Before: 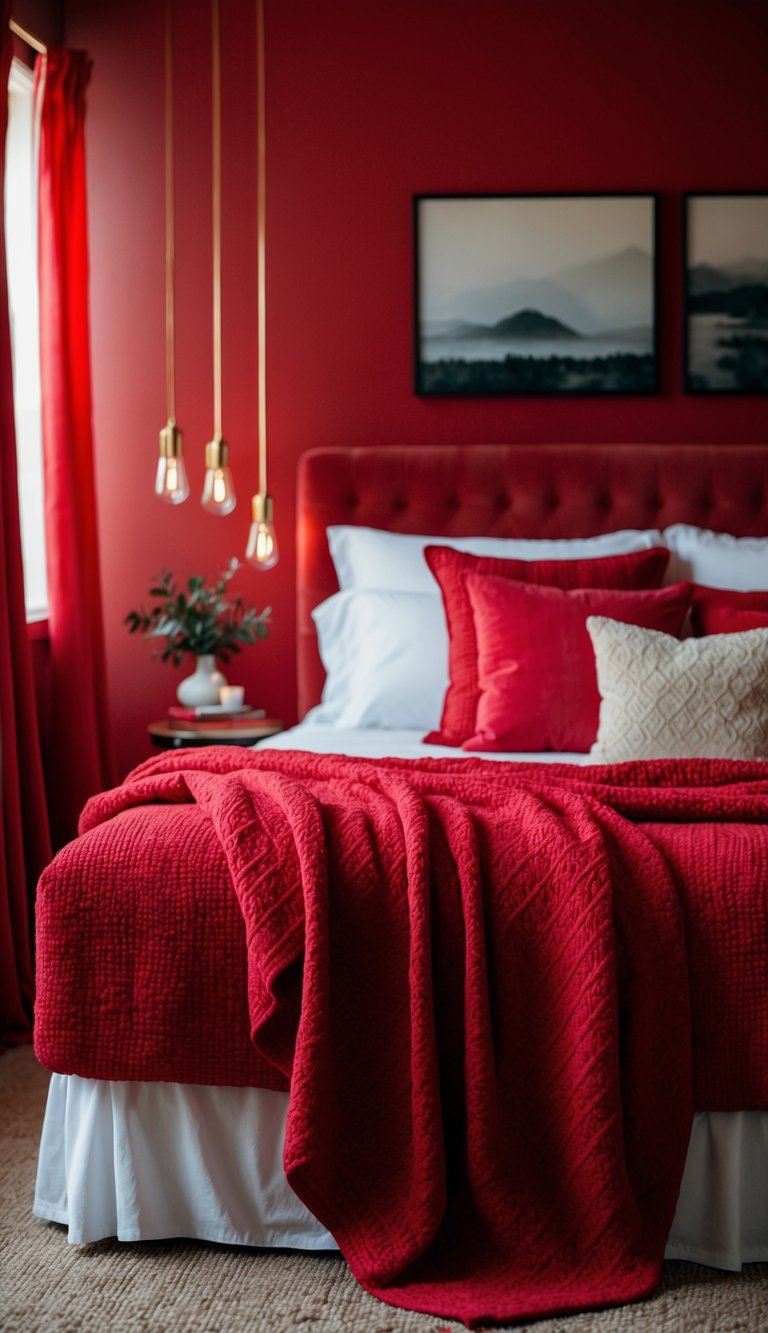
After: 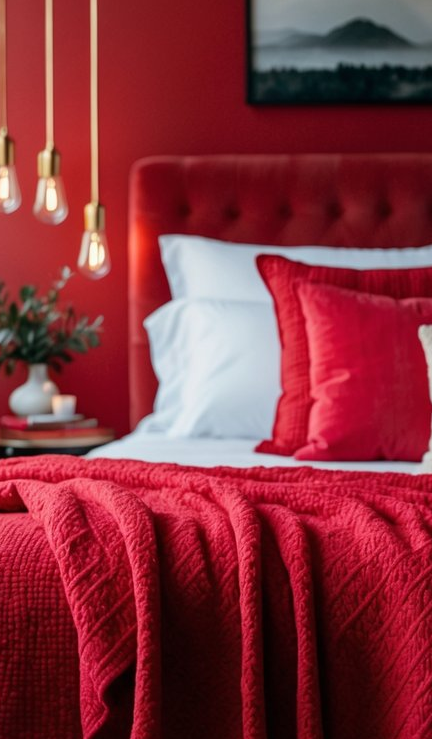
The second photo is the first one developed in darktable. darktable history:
crop and rotate: left 21.966%, top 21.892%, right 21.725%, bottom 22.637%
